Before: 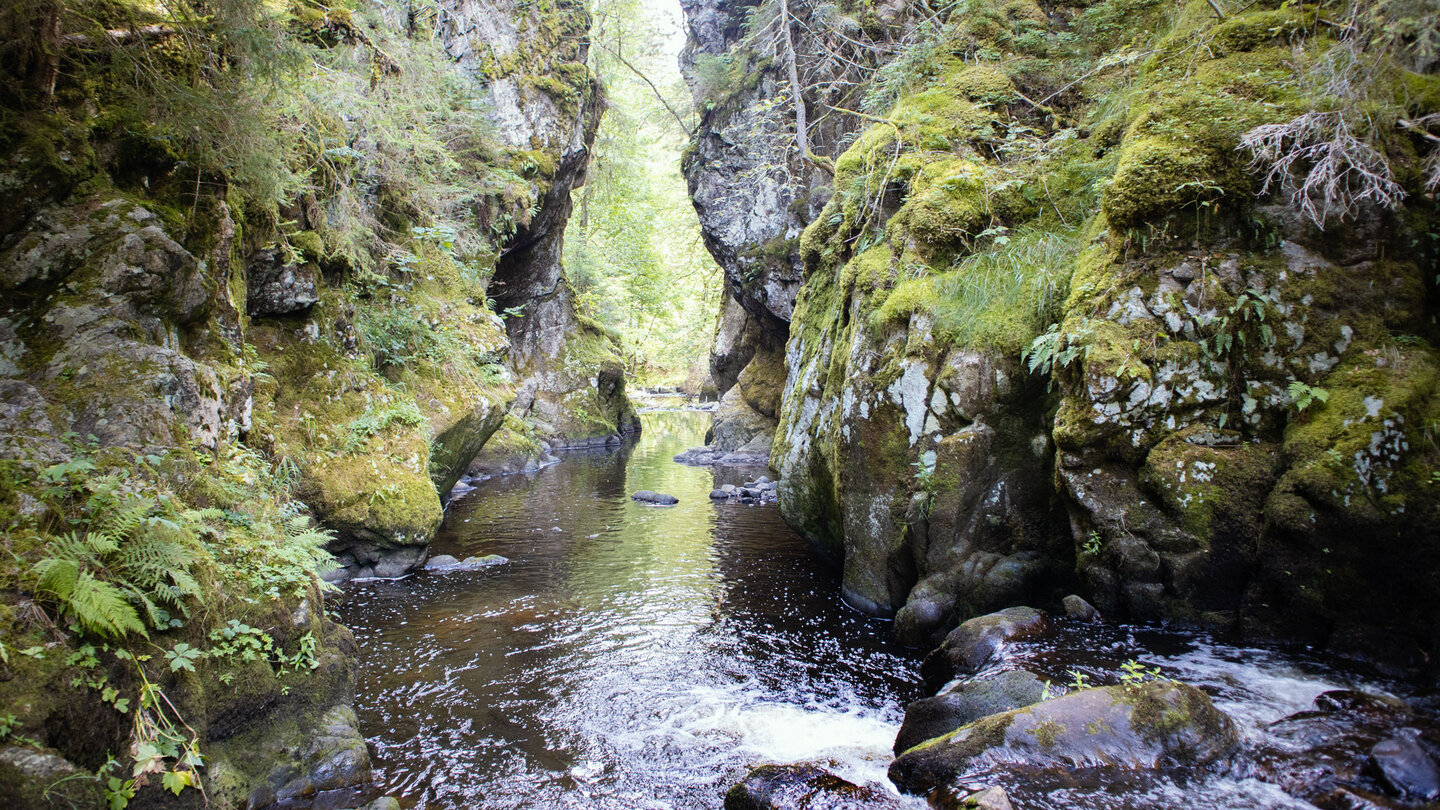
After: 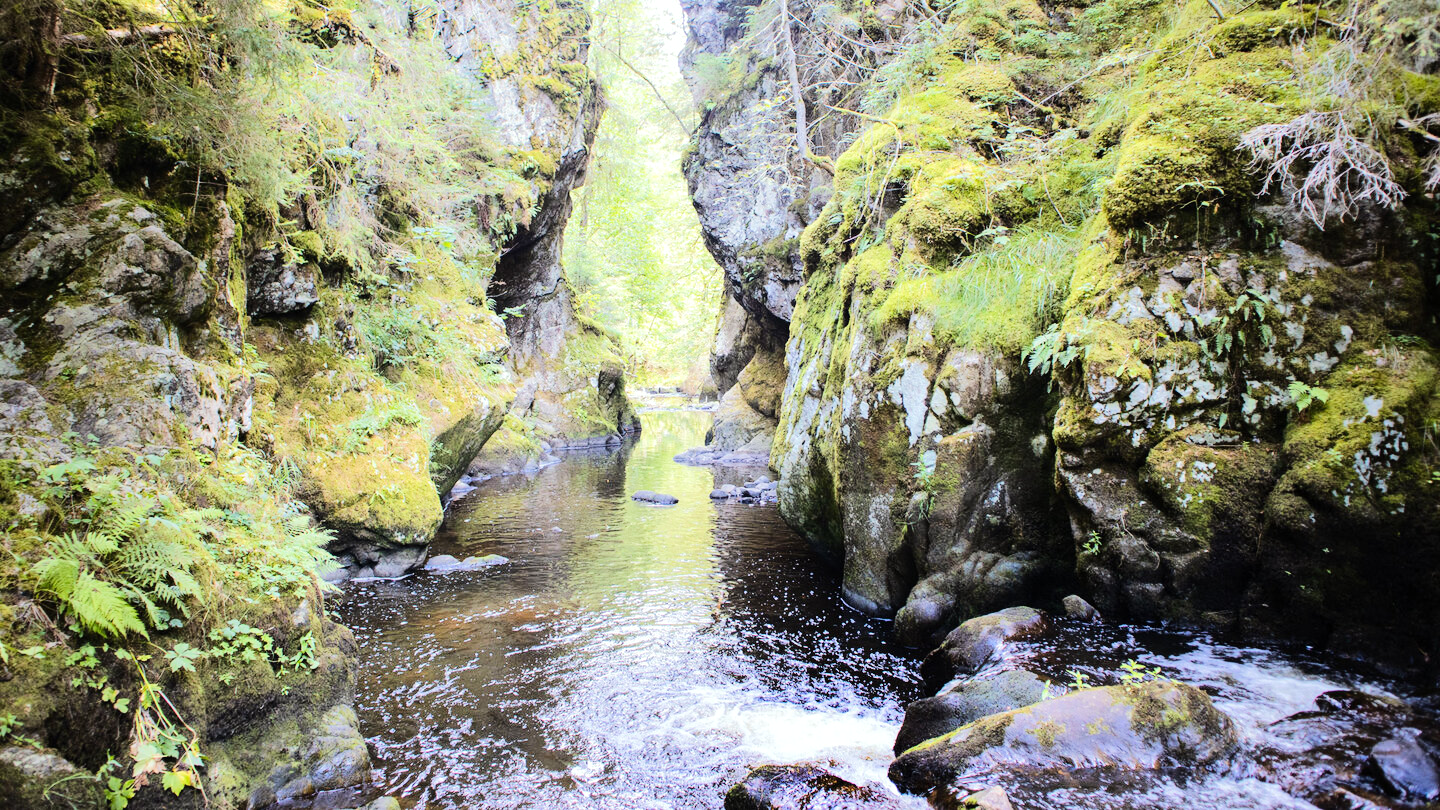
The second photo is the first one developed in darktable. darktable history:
tone equalizer: -7 EV 0.163 EV, -6 EV 0.6 EV, -5 EV 1.14 EV, -4 EV 1.32 EV, -3 EV 1.14 EV, -2 EV 0.6 EV, -1 EV 0.147 EV, edges refinement/feathering 500, mask exposure compensation -1.57 EV, preserve details no
